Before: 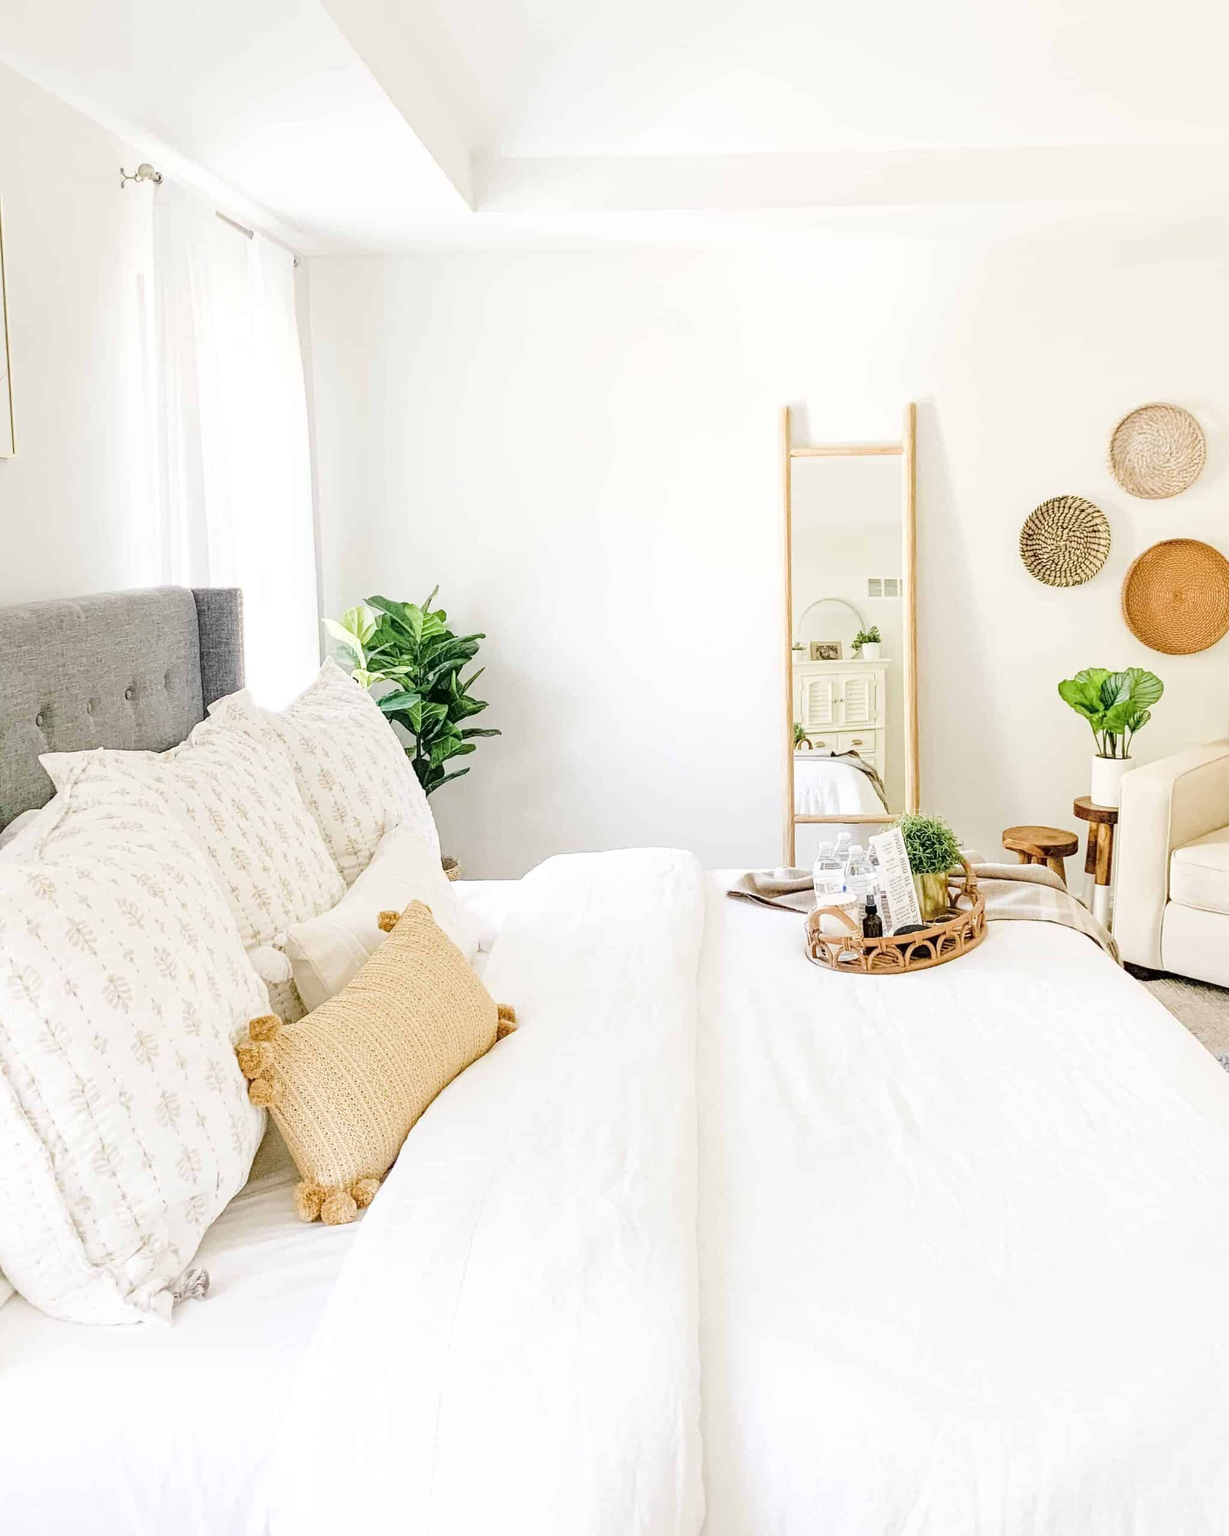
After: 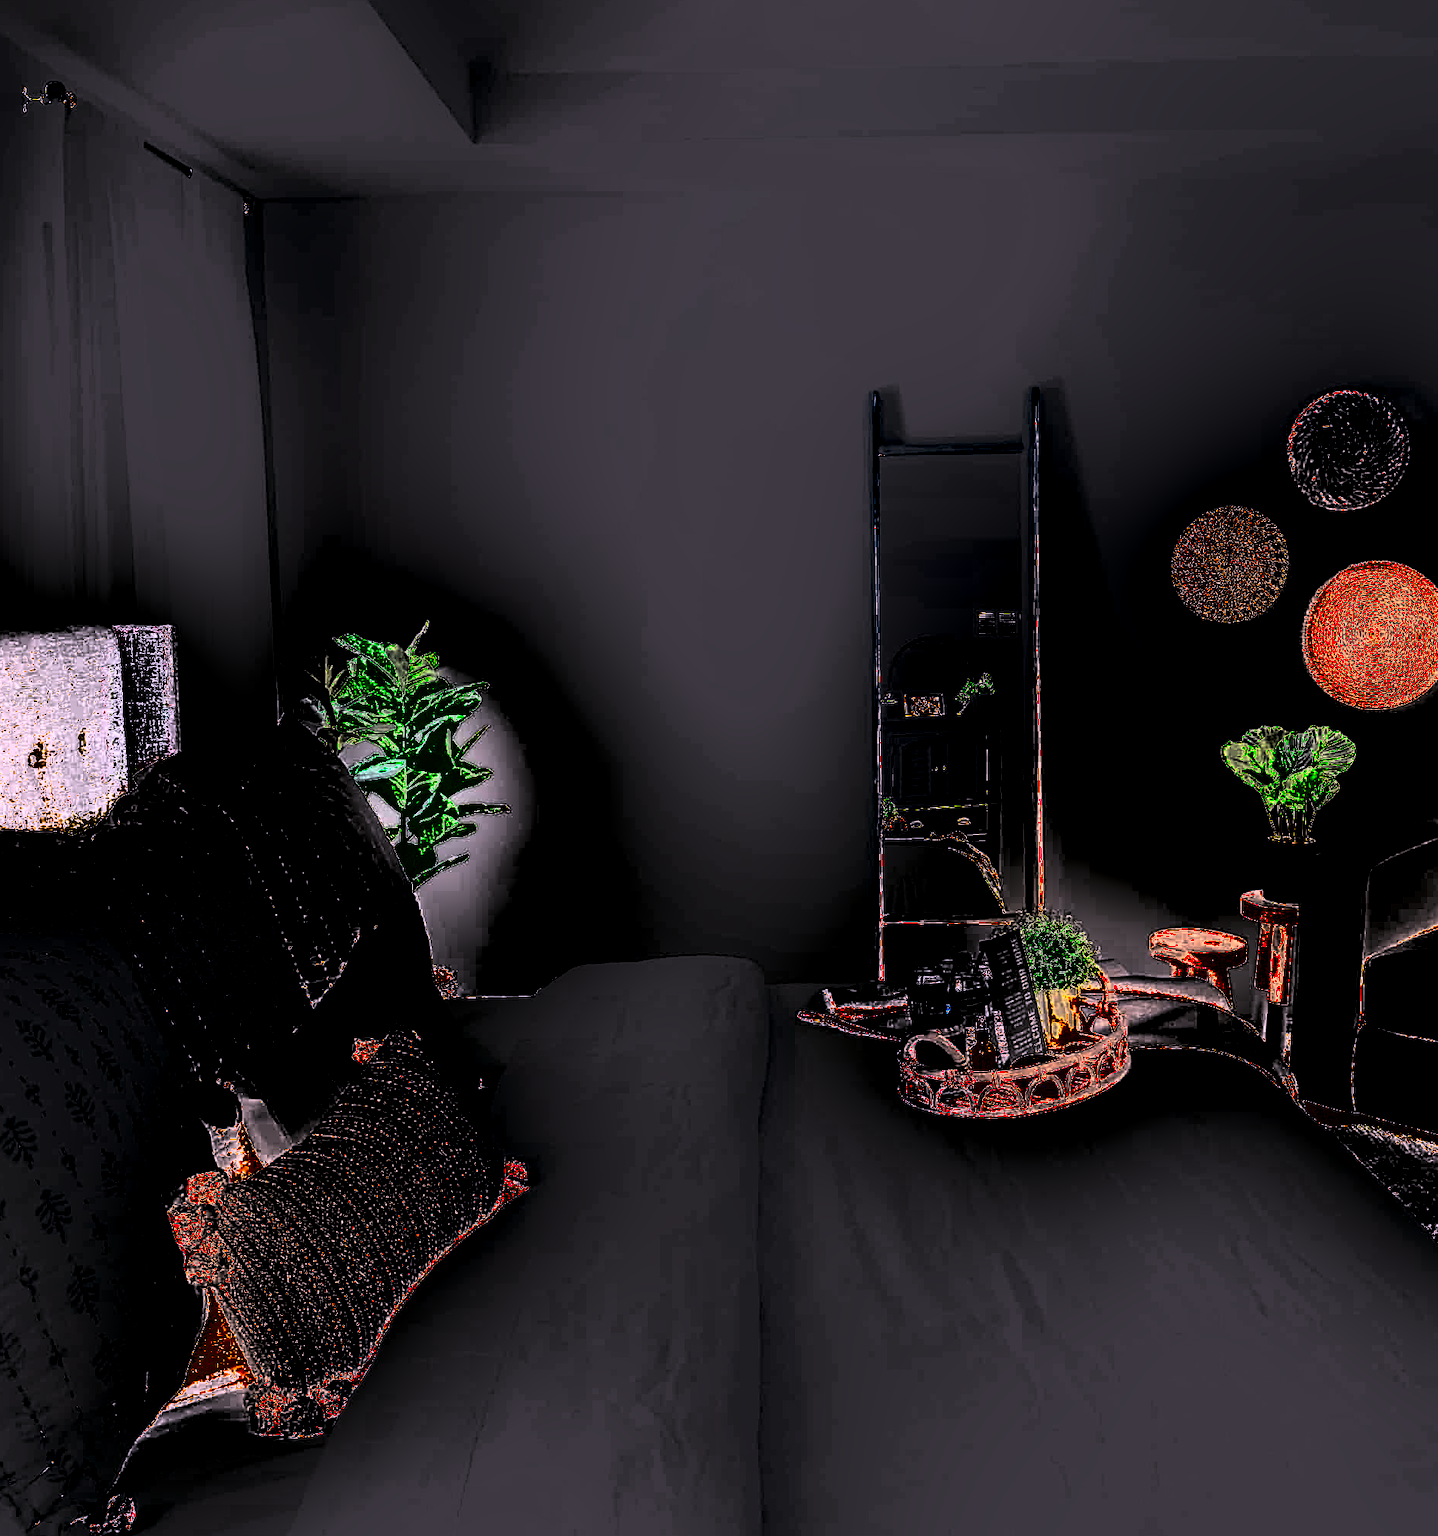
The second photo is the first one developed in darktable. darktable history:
crop: left 8.413%, top 6.539%, bottom 15.25%
exposure: black level correction 0.014, exposure 1.782 EV, compensate exposure bias true, compensate highlight preservation false
shadows and highlights: shadows 20.84, highlights -82.95, soften with gaussian
tone equalizer: -7 EV 0.161 EV, -6 EV 0.568 EV, -5 EV 1.12 EV, -4 EV 1.36 EV, -3 EV 1.15 EV, -2 EV 0.6 EV, -1 EV 0.165 EV
contrast brightness saturation: contrast 0.186, brightness -0.104, saturation 0.214
color correction: highlights a* 15.68, highlights b* -20.38
sharpen: on, module defaults
